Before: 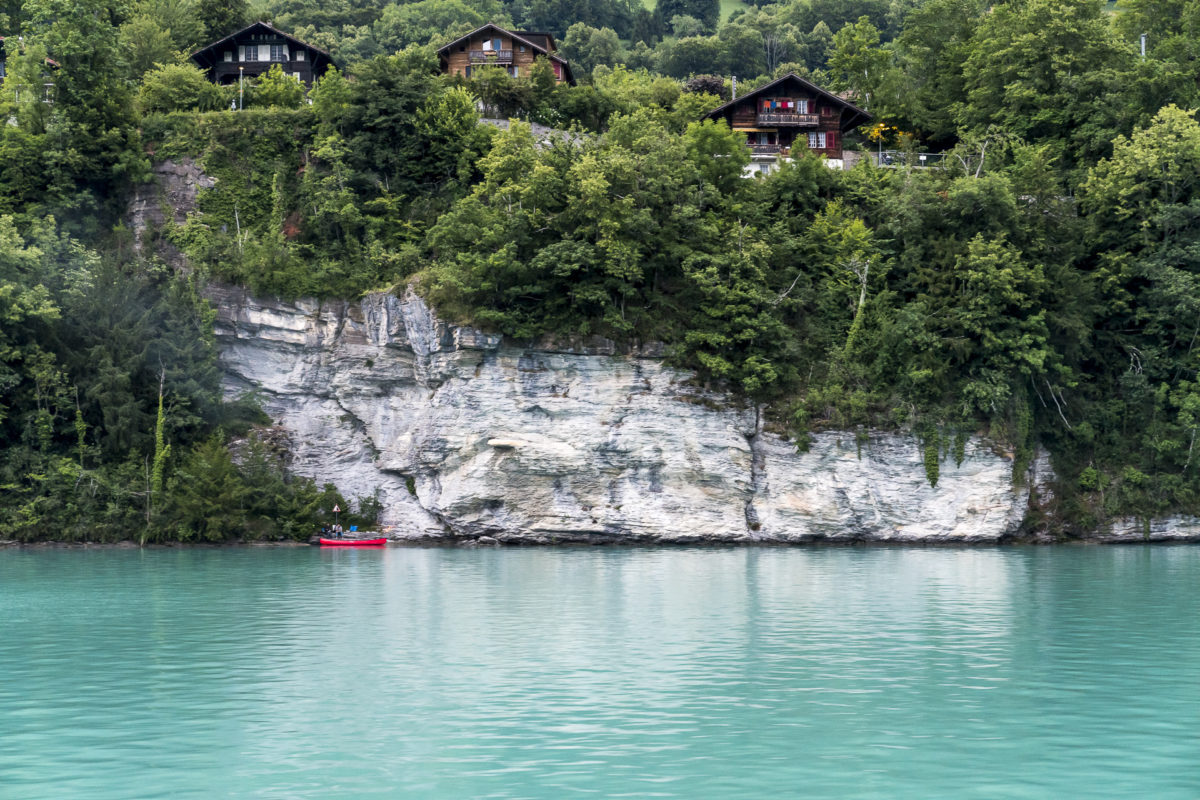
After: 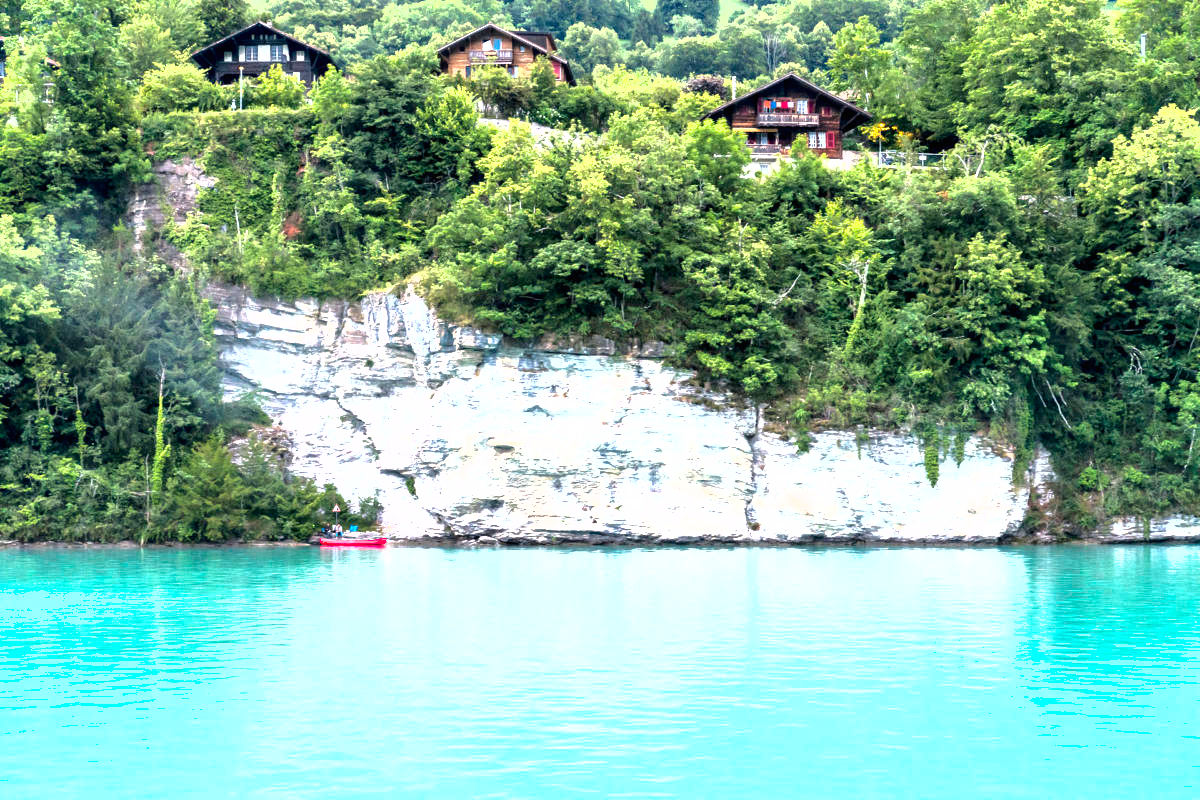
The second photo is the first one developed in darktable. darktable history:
exposure: black level correction 0, exposure 1.934 EV, compensate highlight preservation false
shadows and highlights: shadows -20, white point adjustment -1.9, highlights -34.9
